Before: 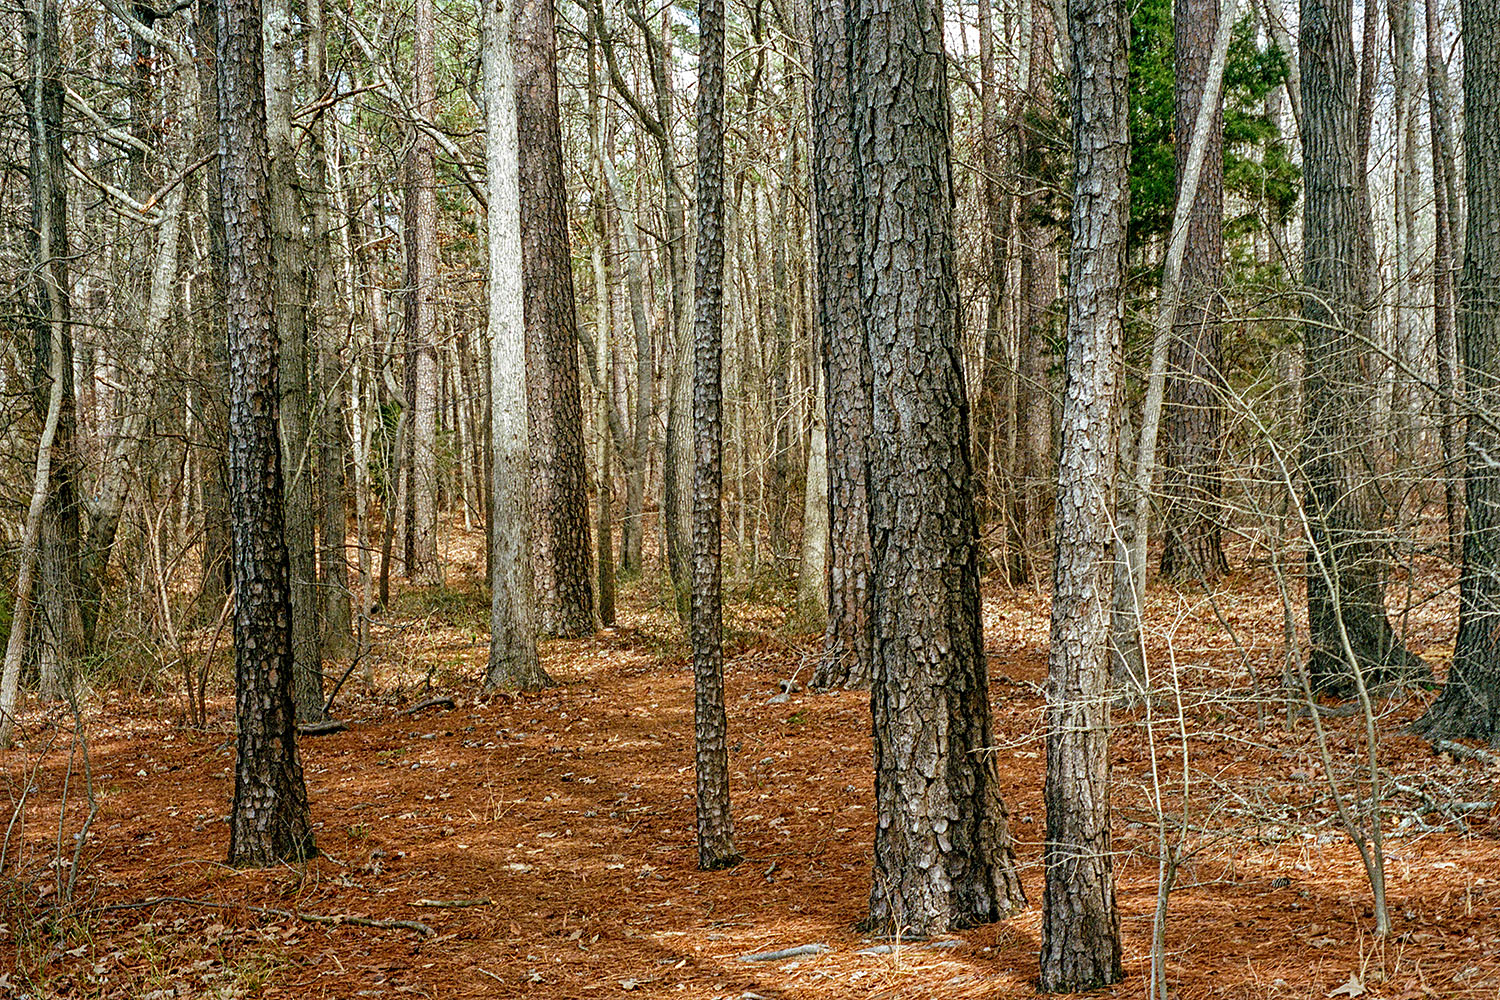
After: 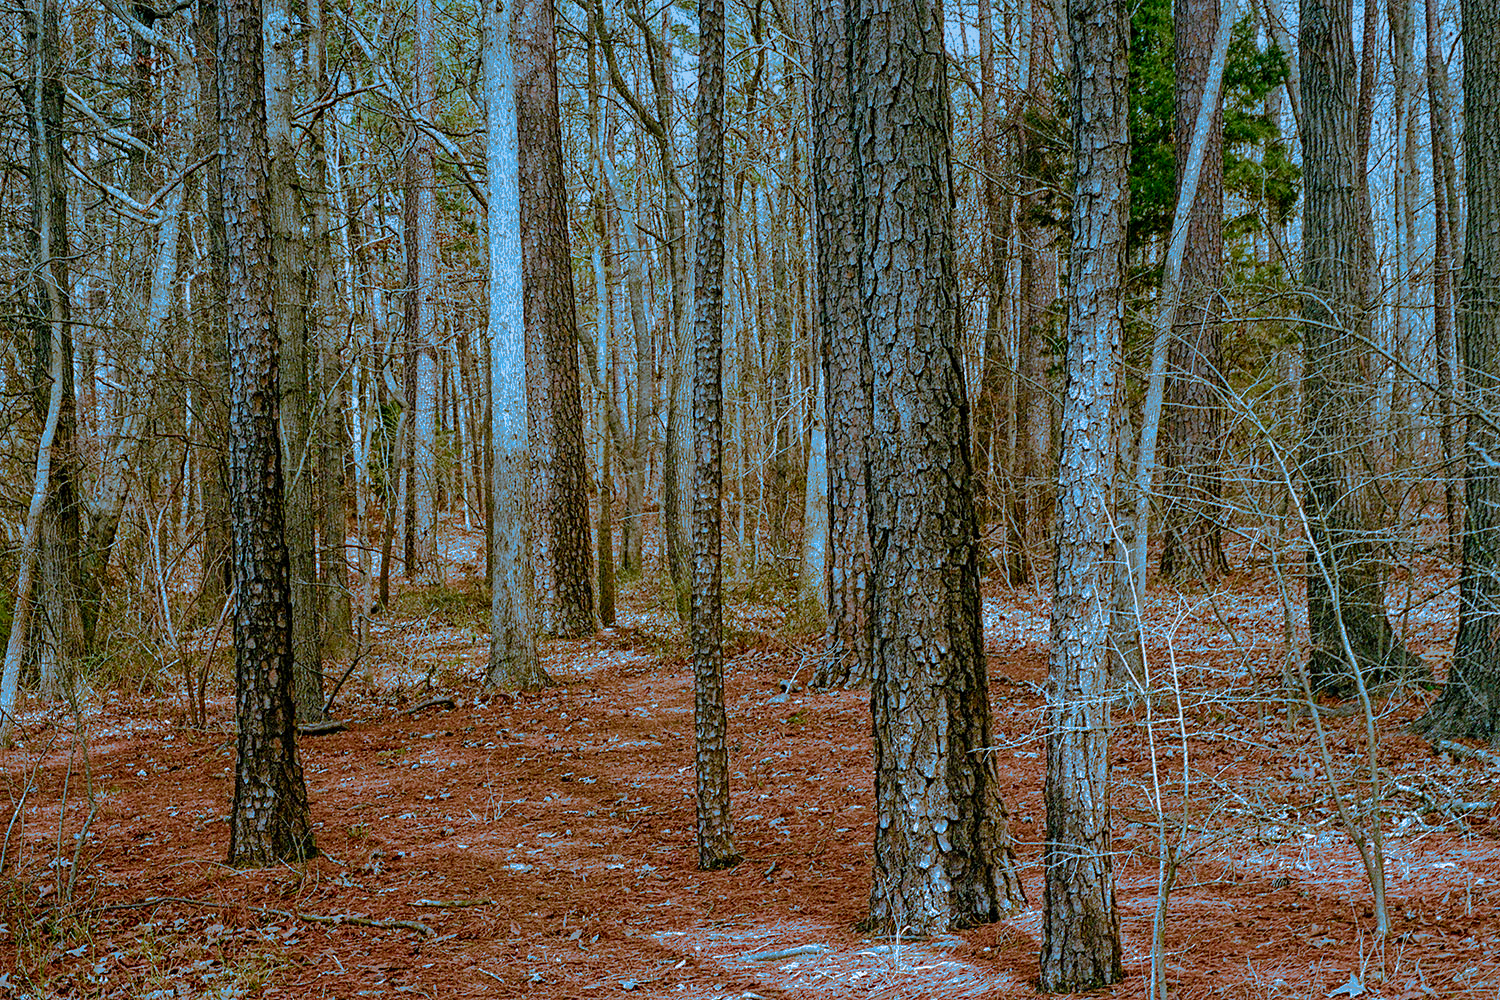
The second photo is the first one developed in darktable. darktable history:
color balance rgb: perceptual saturation grading › global saturation 30%, global vibrance 20%
graduated density: on, module defaults
split-toning: shadows › hue 220°, shadows › saturation 0.64, highlights › hue 220°, highlights › saturation 0.64, balance 0, compress 5.22%
